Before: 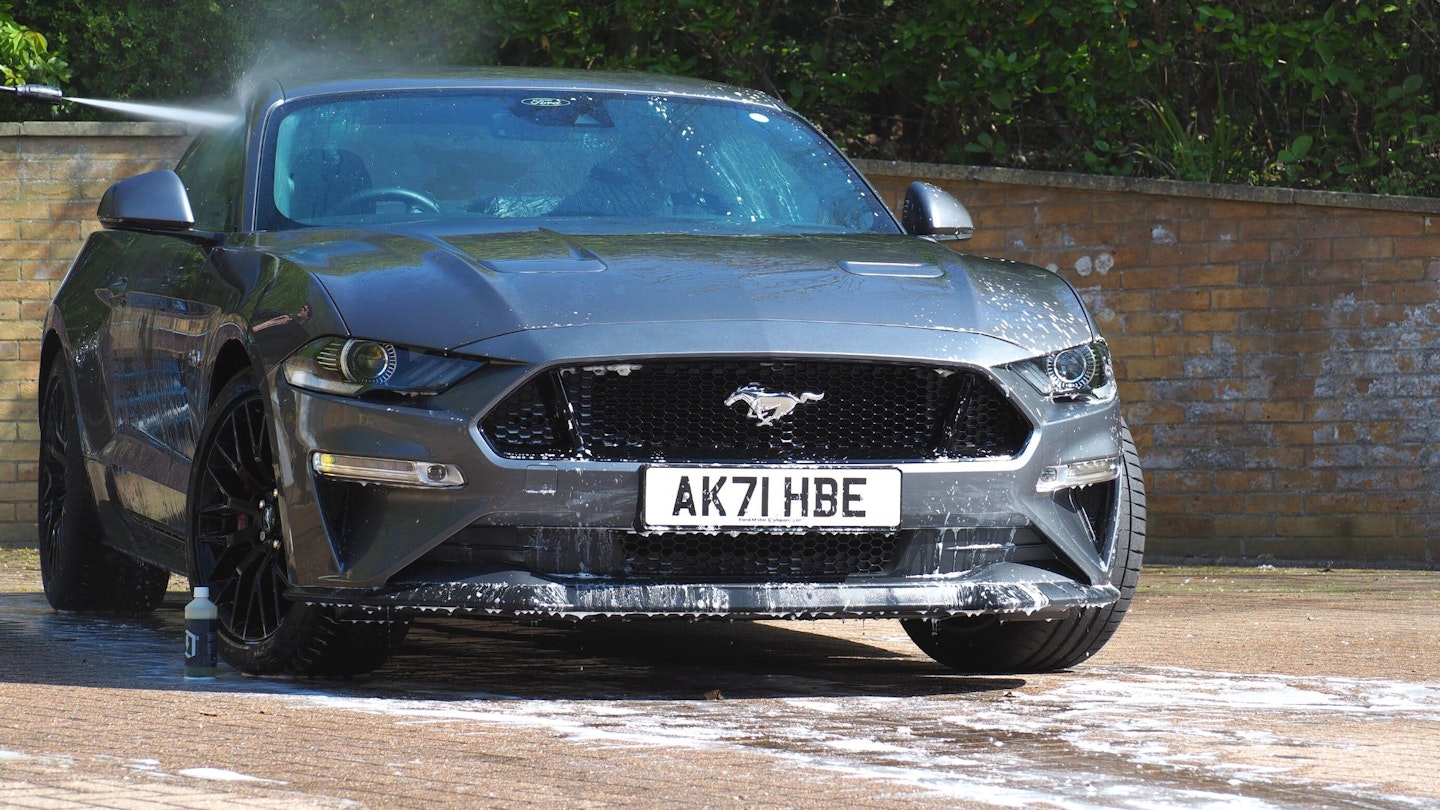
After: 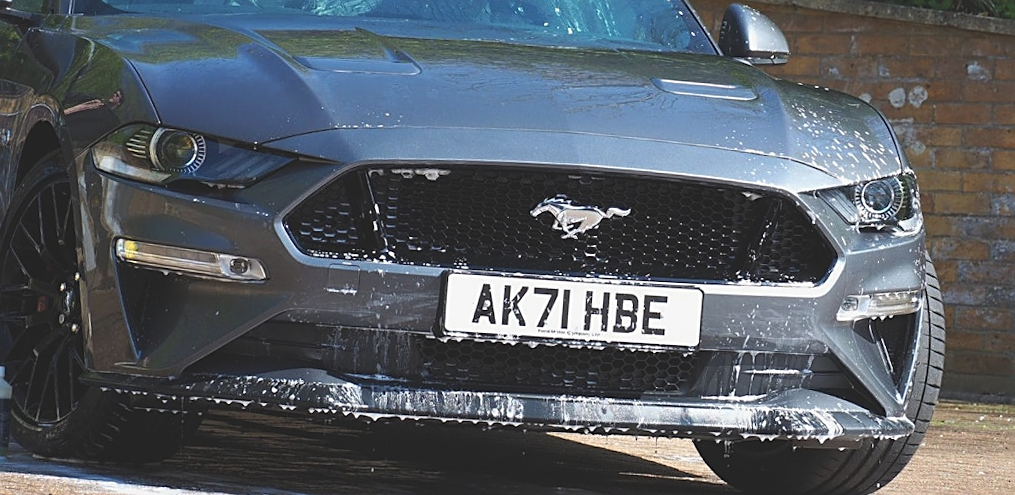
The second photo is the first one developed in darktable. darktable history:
exposure: black level correction -0.015, exposure -0.125 EV, compensate highlight preservation false
crop and rotate: angle -3.37°, left 9.79%, top 20.73%, right 12.42%, bottom 11.82%
sharpen: on, module defaults
